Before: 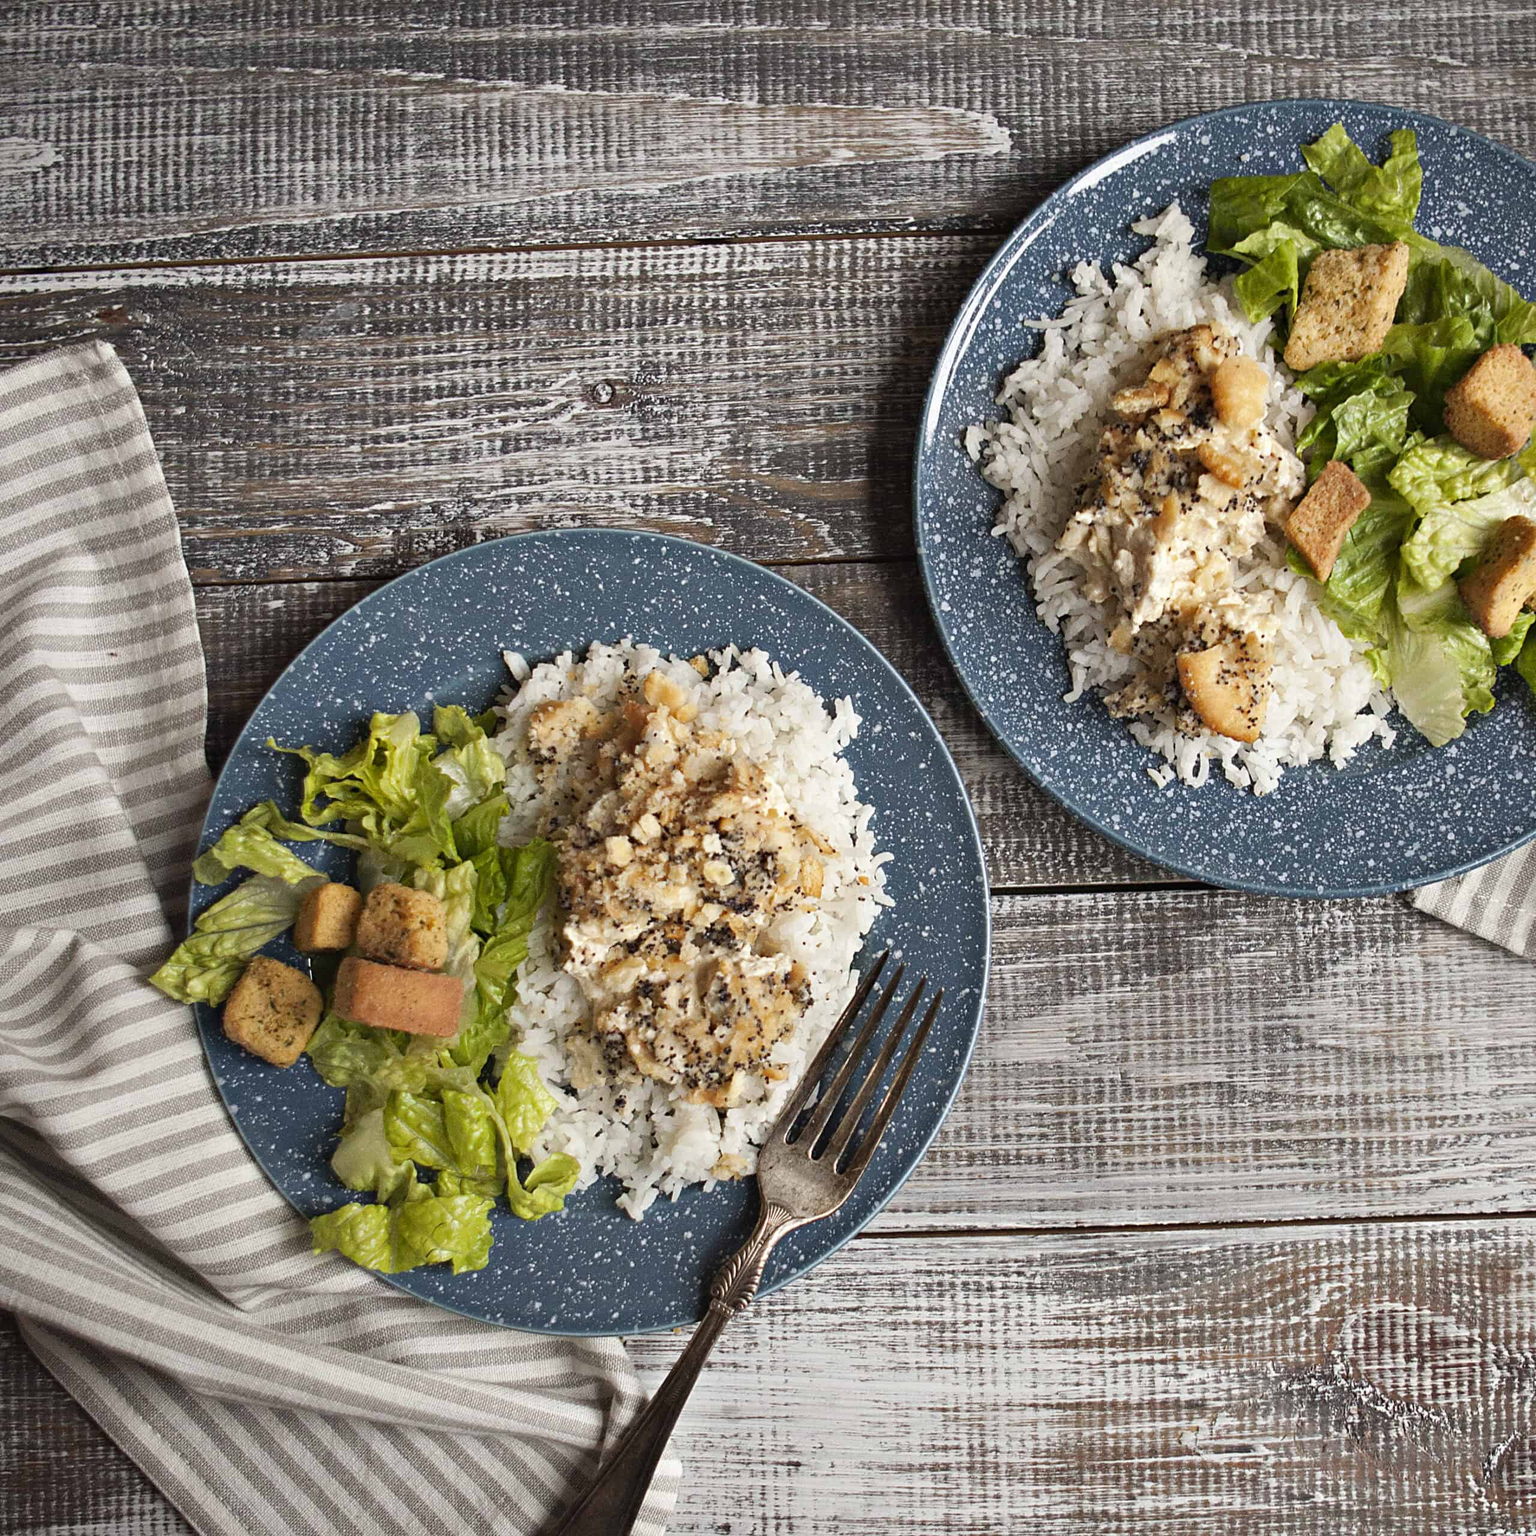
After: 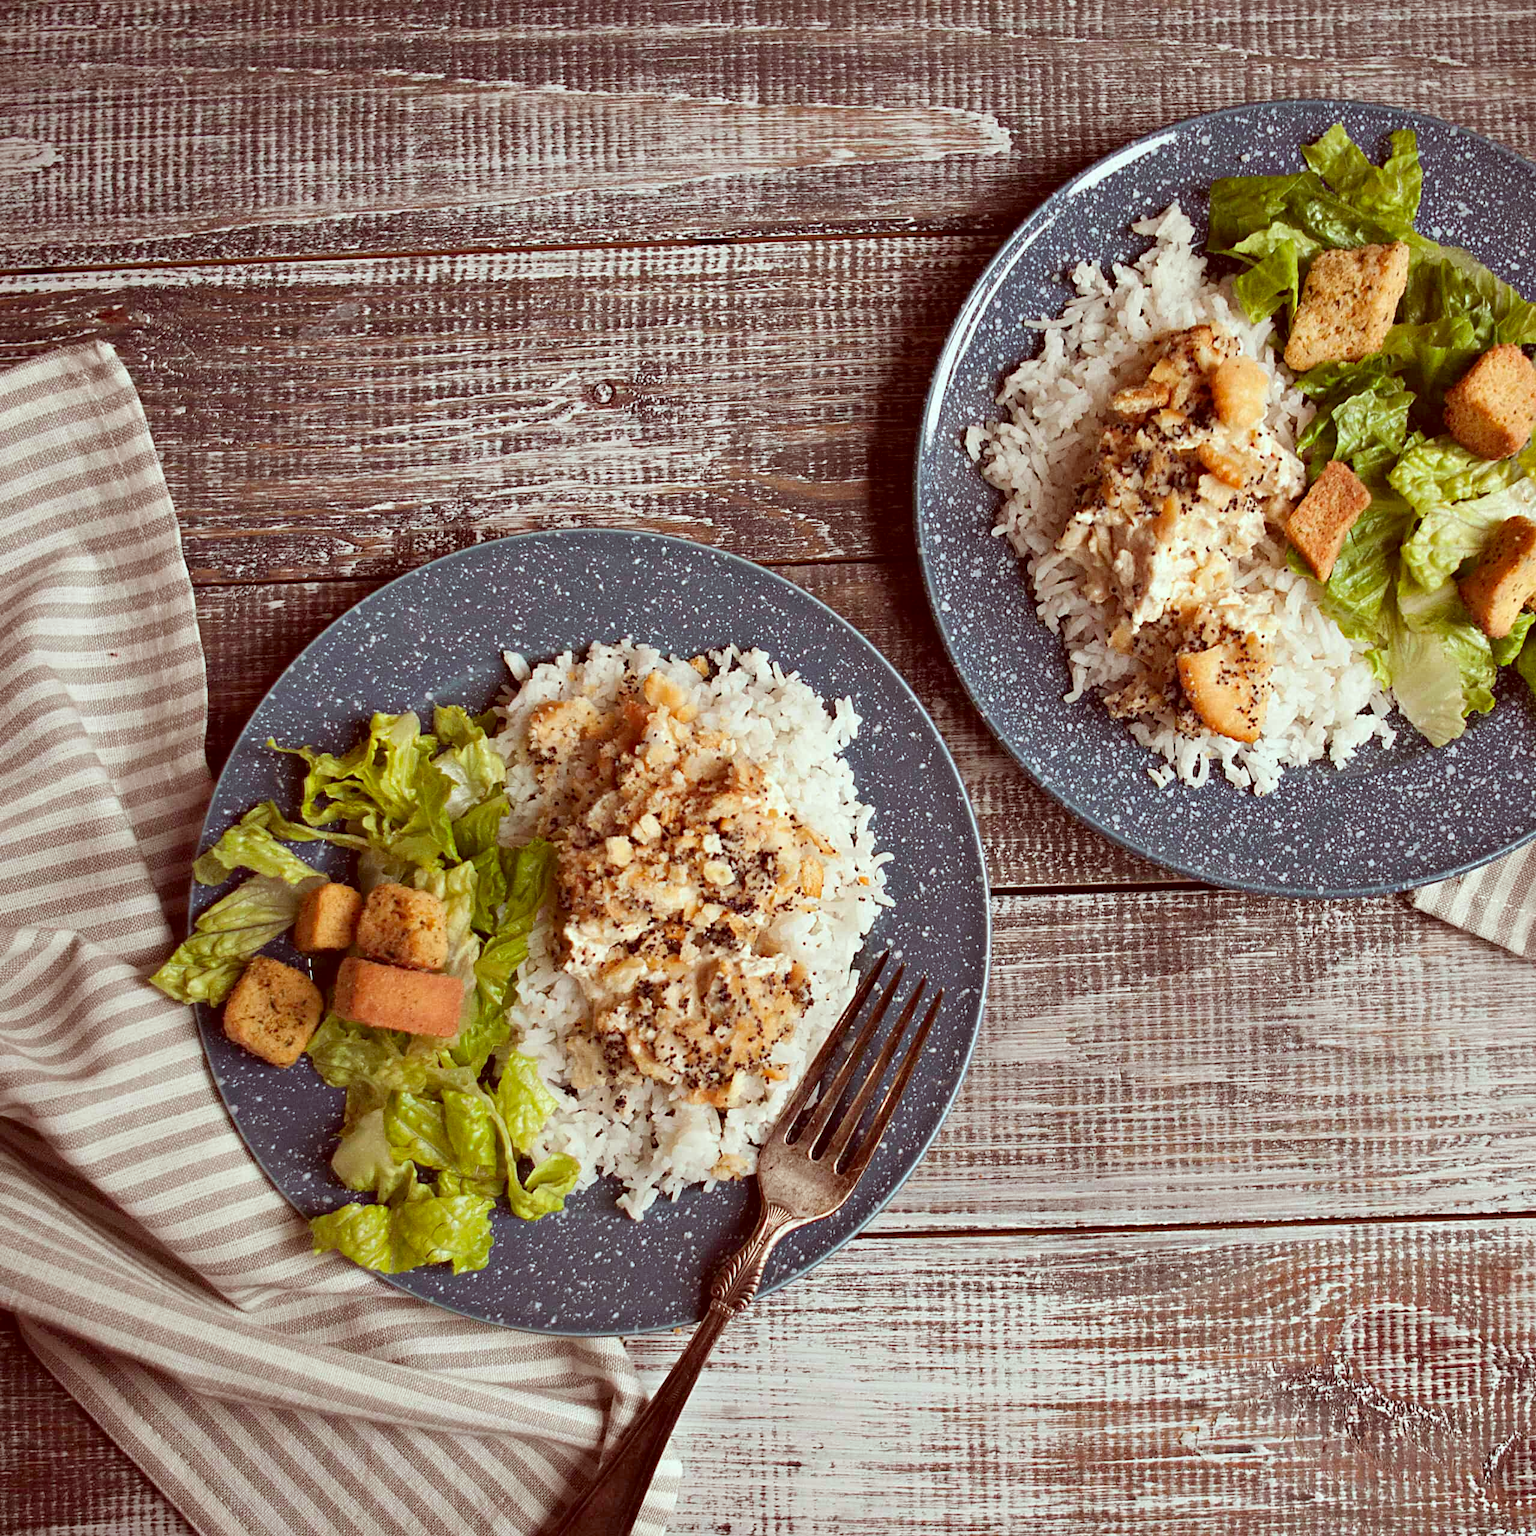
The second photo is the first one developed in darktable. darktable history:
color correction: highlights a* -6.99, highlights b* -0.19, shadows a* 20.53, shadows b* 11.67
